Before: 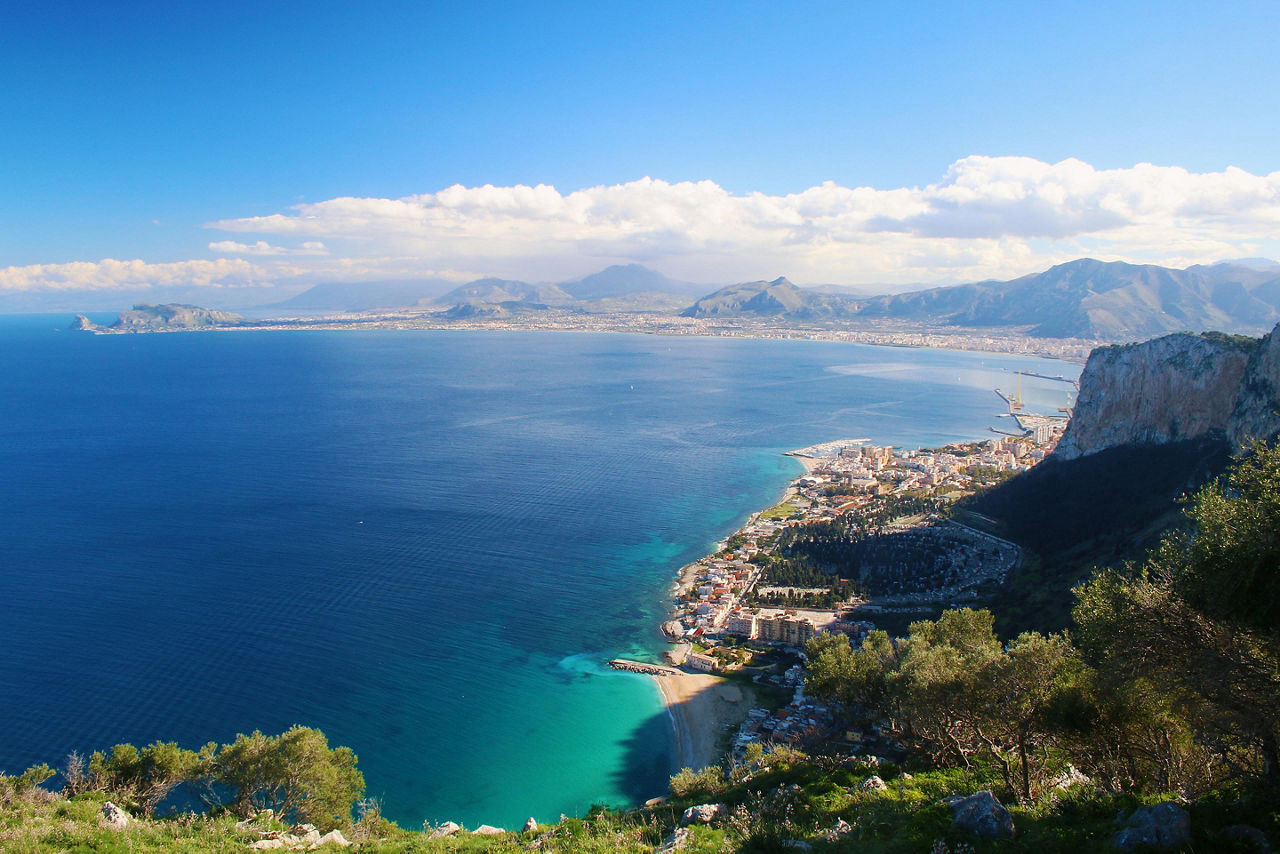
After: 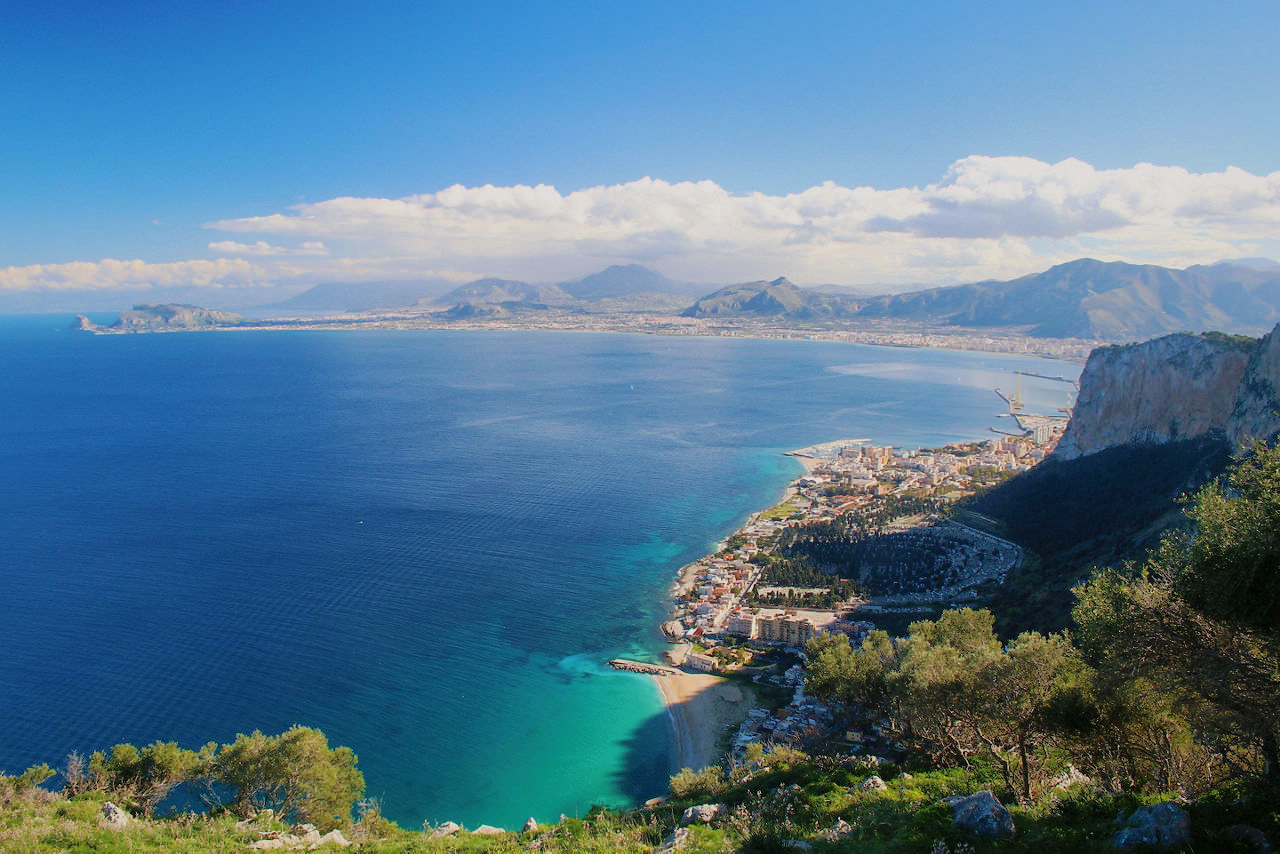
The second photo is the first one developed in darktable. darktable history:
shadows and highlights: on, module defaults
filmic rgb: black relative exposure -11.33 EV, white relative exposure 3.21 EV, hardness 6.79
